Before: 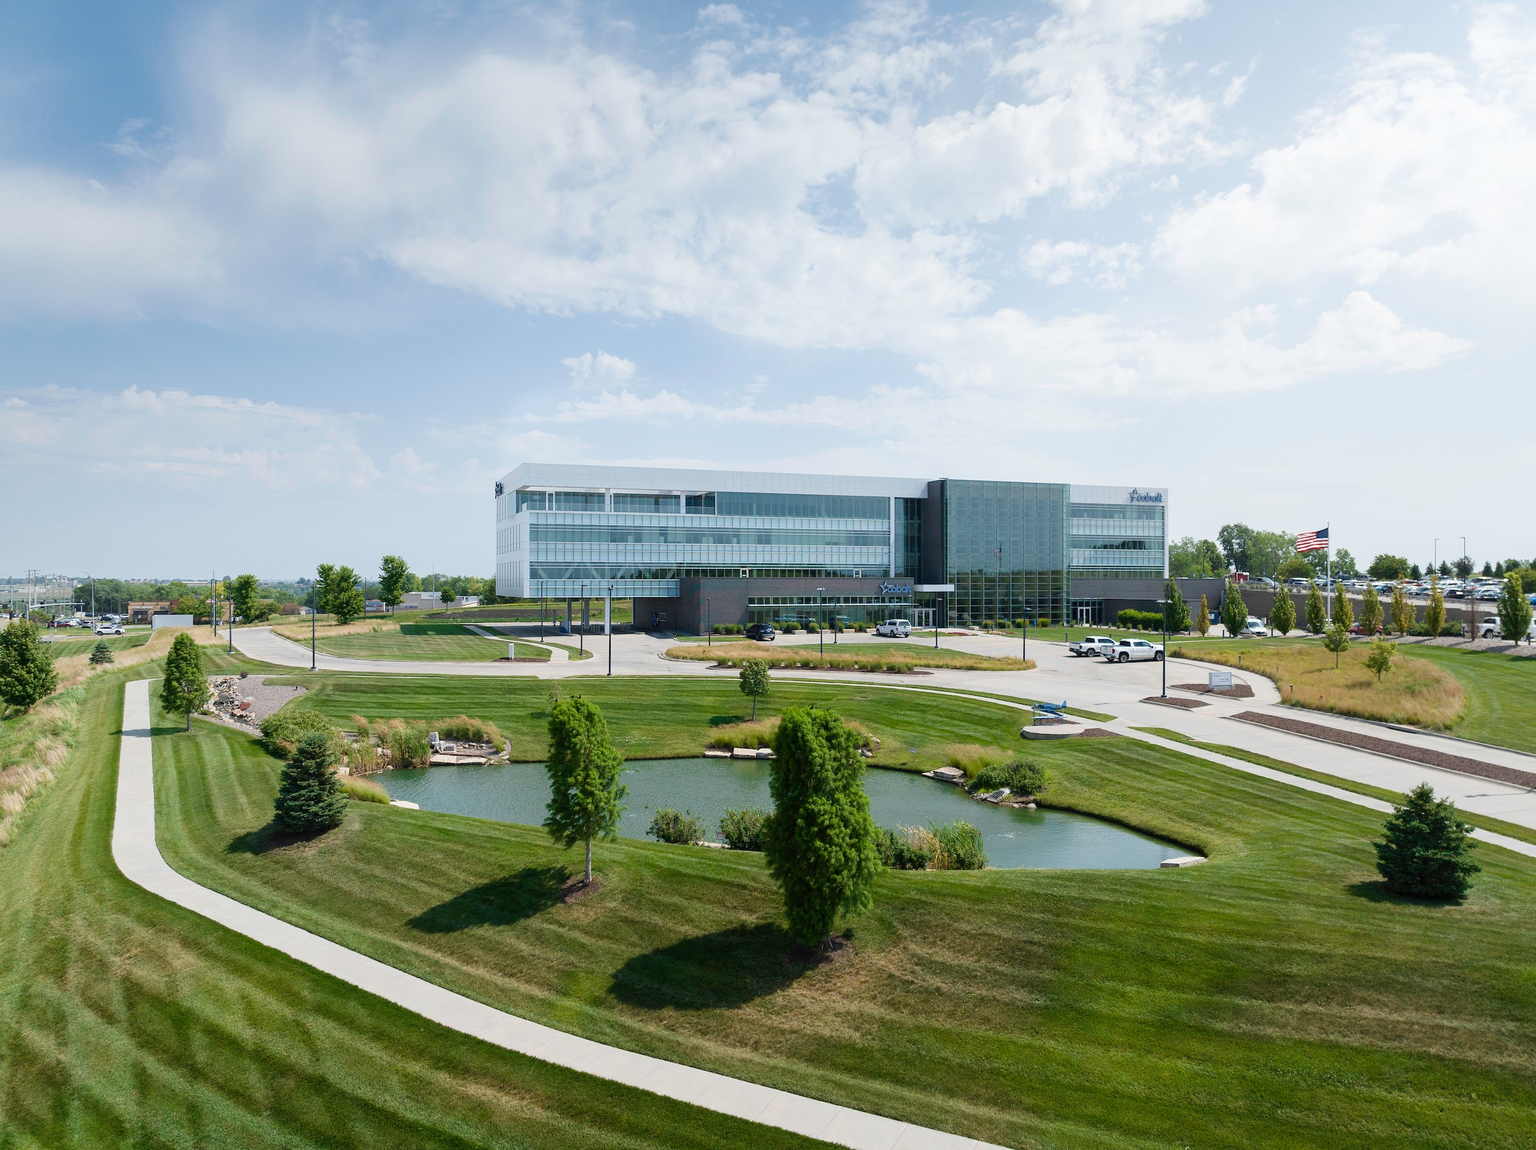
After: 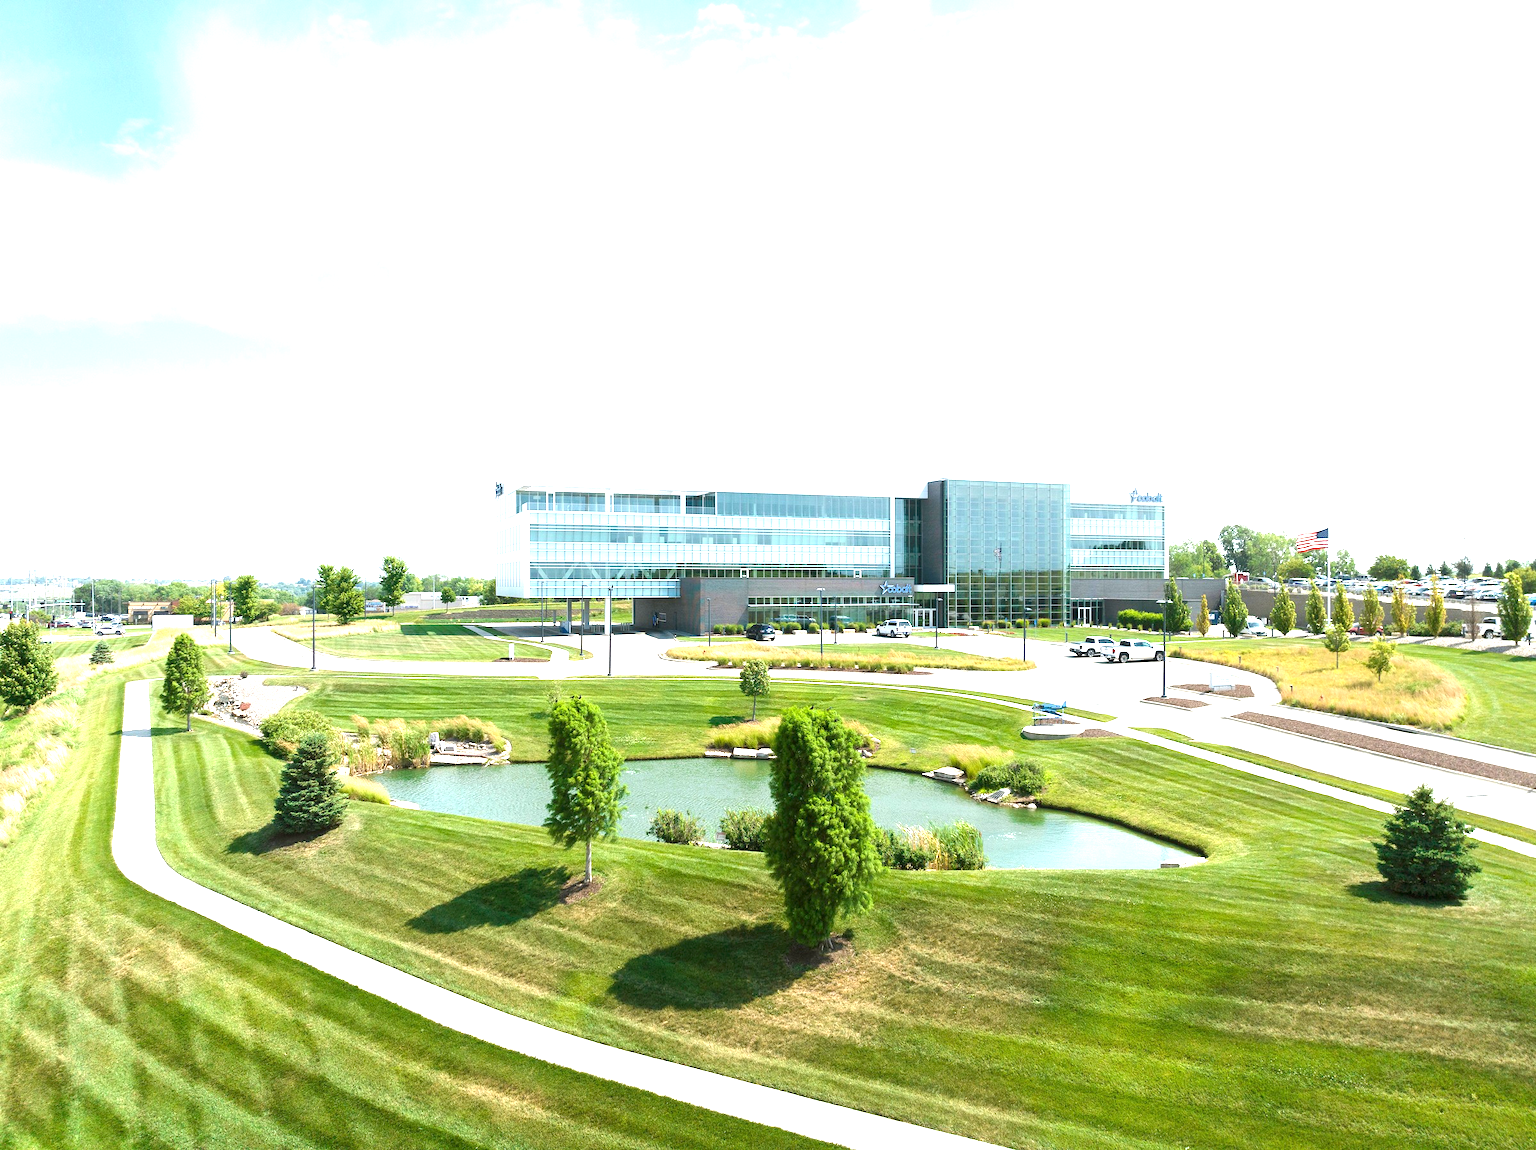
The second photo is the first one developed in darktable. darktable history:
color balance: mode lift, gamma, gain (sRGB), lift [1.04, 1, 1, 0.97], gamma [1.01, 1, 1, 0.97], gain [0.96, 1, 1, 0.97]
exposure: black level correction 0.001, exposure 1.719 EV, compensate exposure bias true, compensate highlight preservation false
